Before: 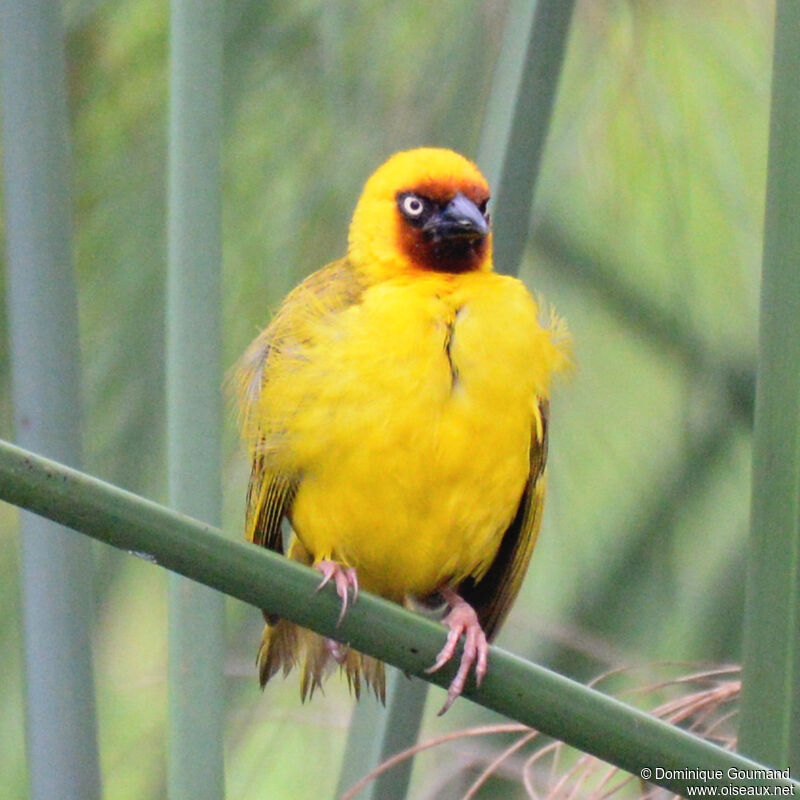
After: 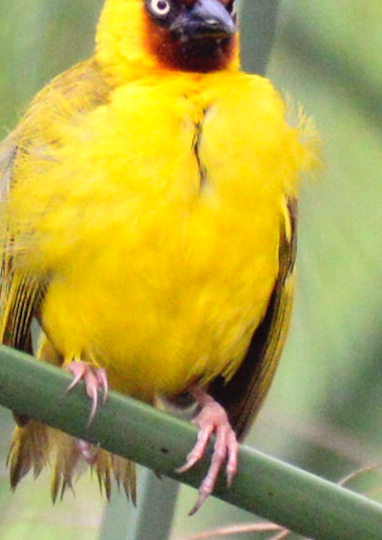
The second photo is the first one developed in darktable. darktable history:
crop: left 31.379%, top 24.658%, right 20.326%, bottom 6.628%
exposure: exposure 0.2 EV, compensate highlight preservation false
color correction: highlights a* -0.95, highlights b* 4.5, shadows a* 3.55
rotate and perspective: rotation -0.45°, automatic cropping original format, crop left 0.008, crop right 0.992, crop top 0.012, crop bottom 0.988
